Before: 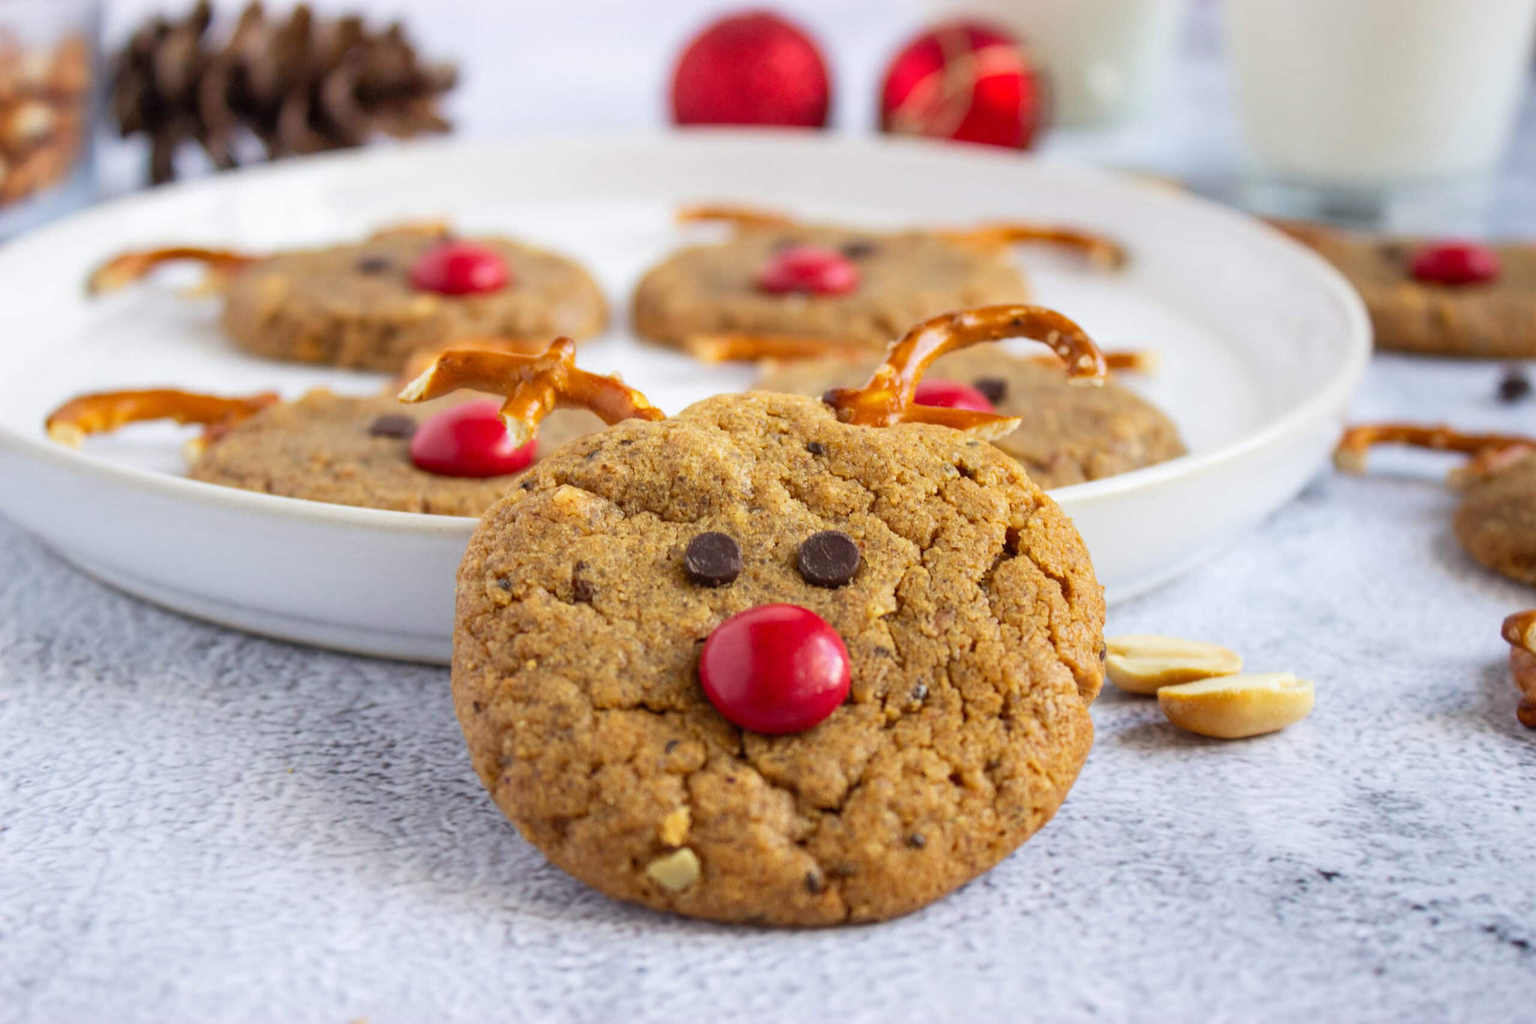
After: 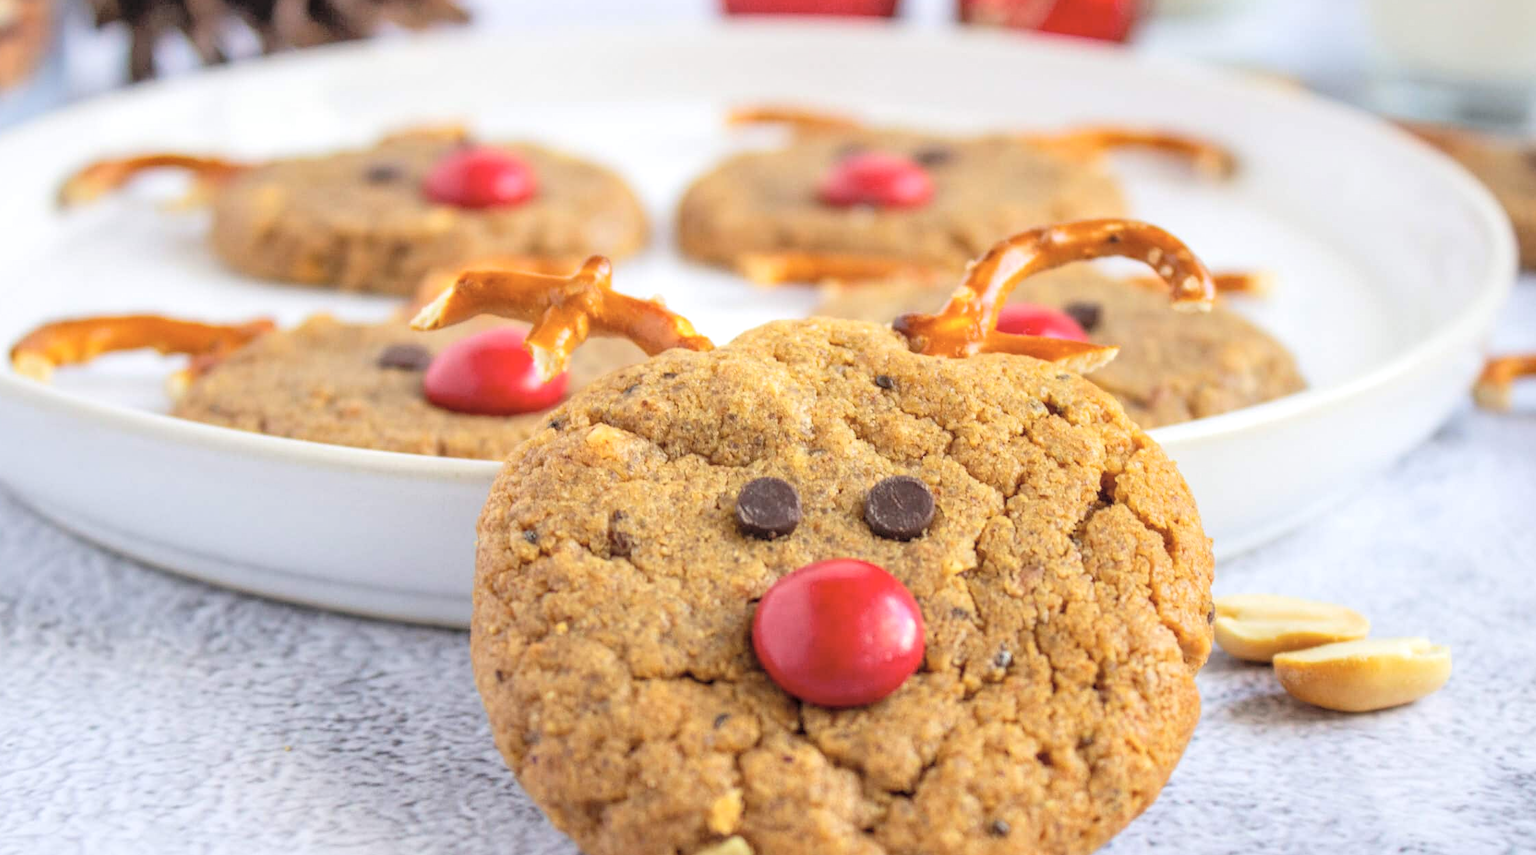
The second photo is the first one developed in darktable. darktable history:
crop and rotate: left 2.426%, top 11.002%, right 9.552%, bottom 15.421%
exposure: exposure -0.003 EV, compensate highlight preservation false
contrast brightness saturation: brightness 0.277
local contrast: on, module defaults
